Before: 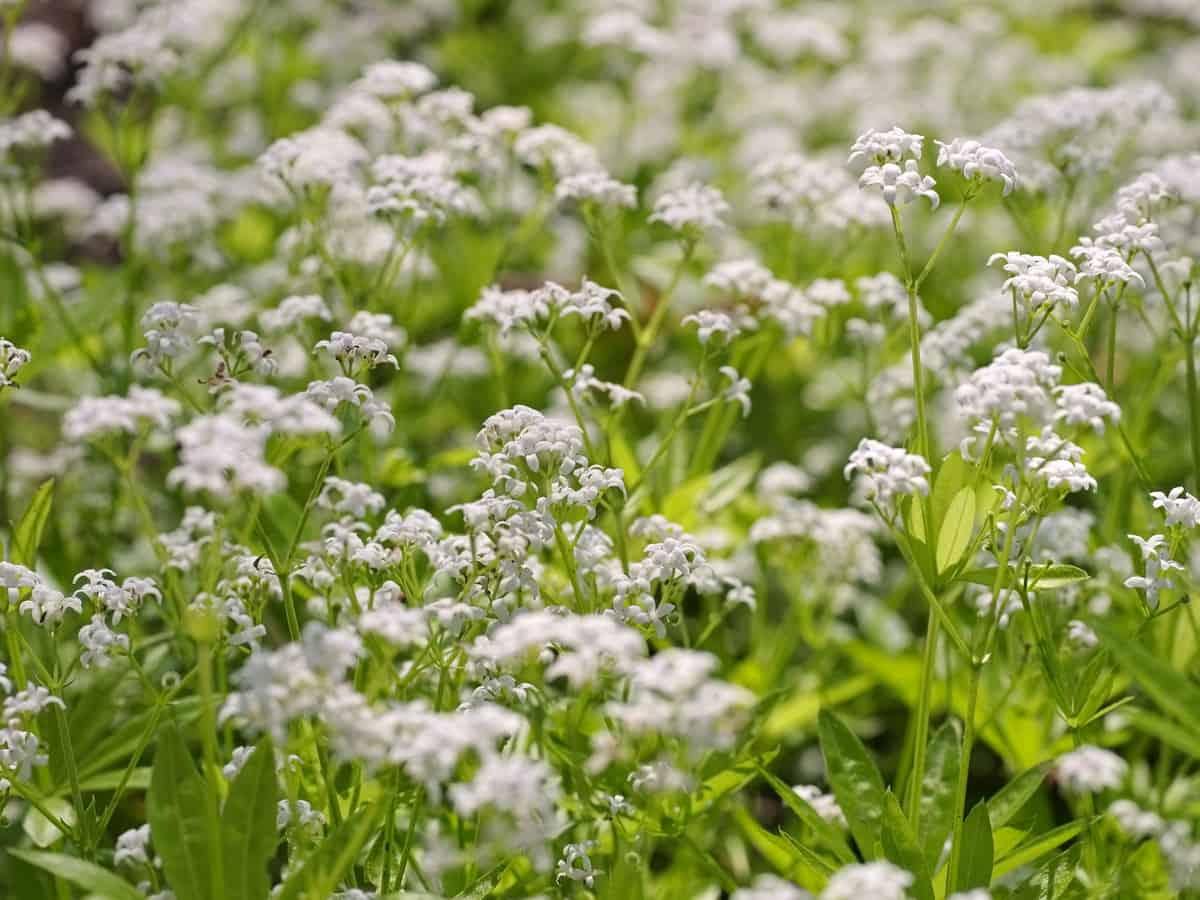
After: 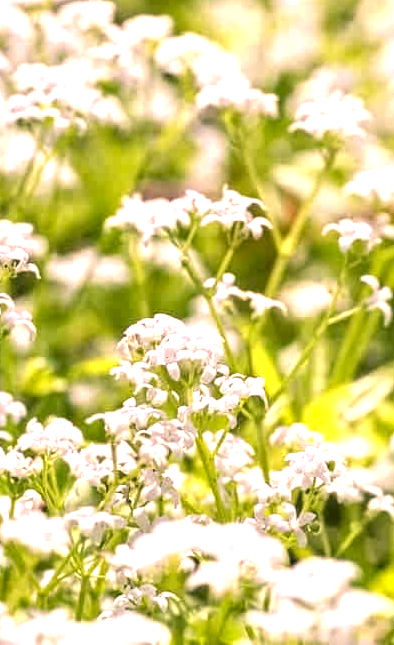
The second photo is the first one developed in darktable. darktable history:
color correction: highlights a* 14.51, highlights b* 4.8
exposure: exposure 1.091 EV, compensate highlight preservation false
local contrast: on, module defaults
crop and rotate: left 29.964%, top 10.192%, right 37.155%, bottom 18.115%
